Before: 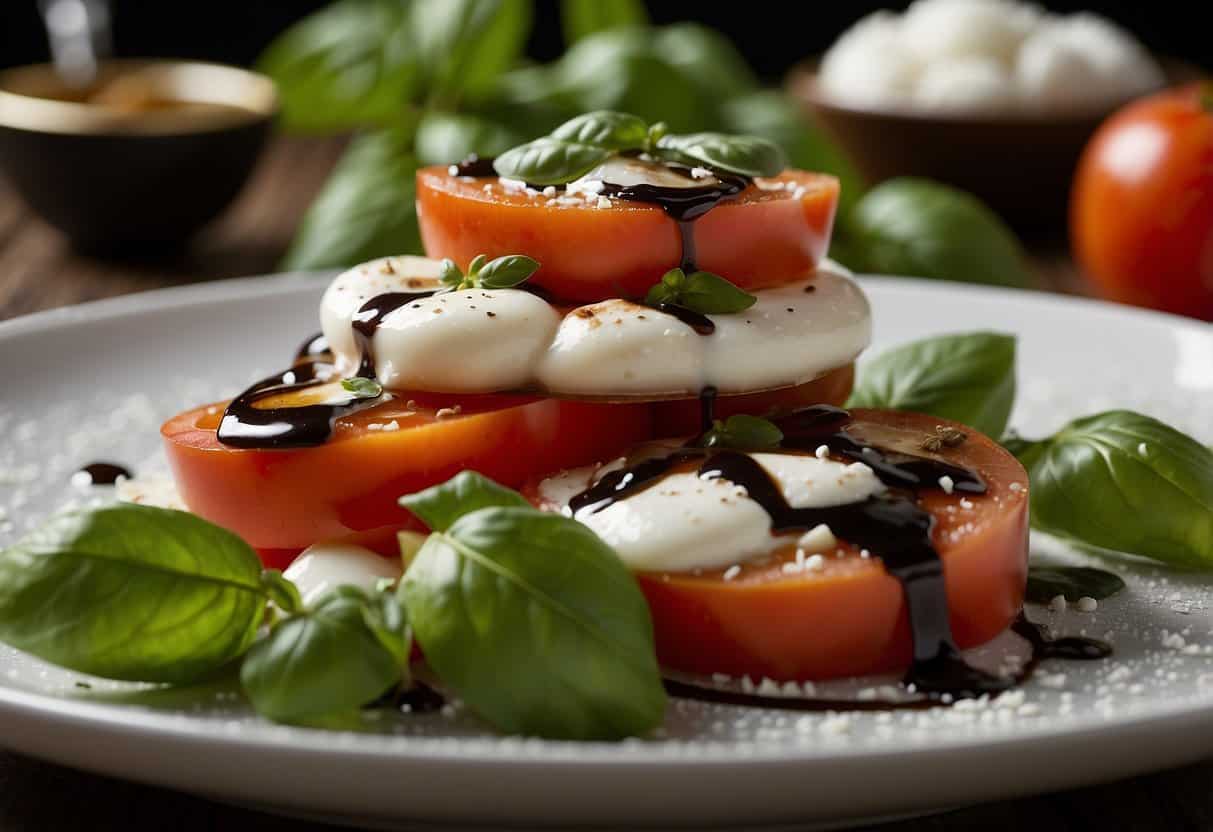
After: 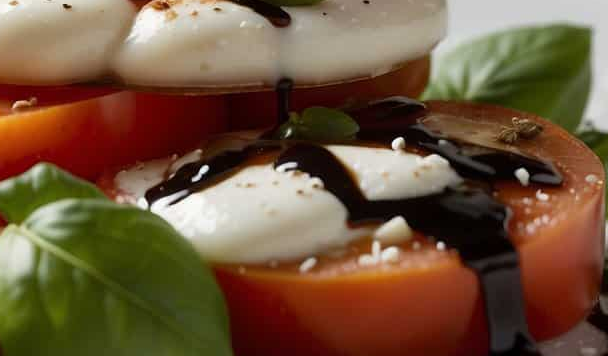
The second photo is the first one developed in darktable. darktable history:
crop: left 34.97%, top 37.133%, right 14.883%, bottom 20.038%
